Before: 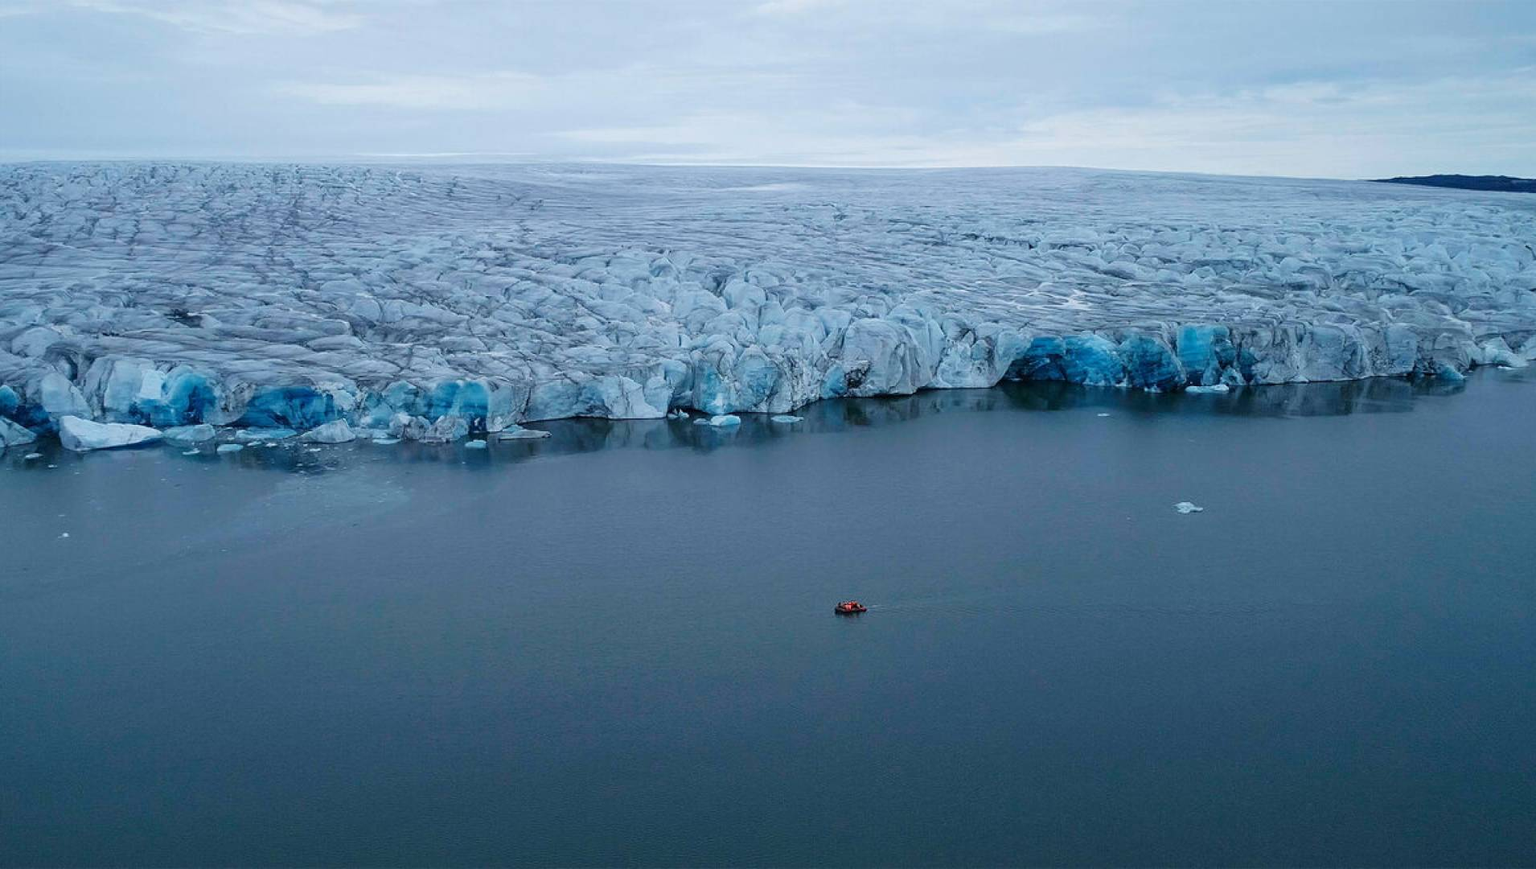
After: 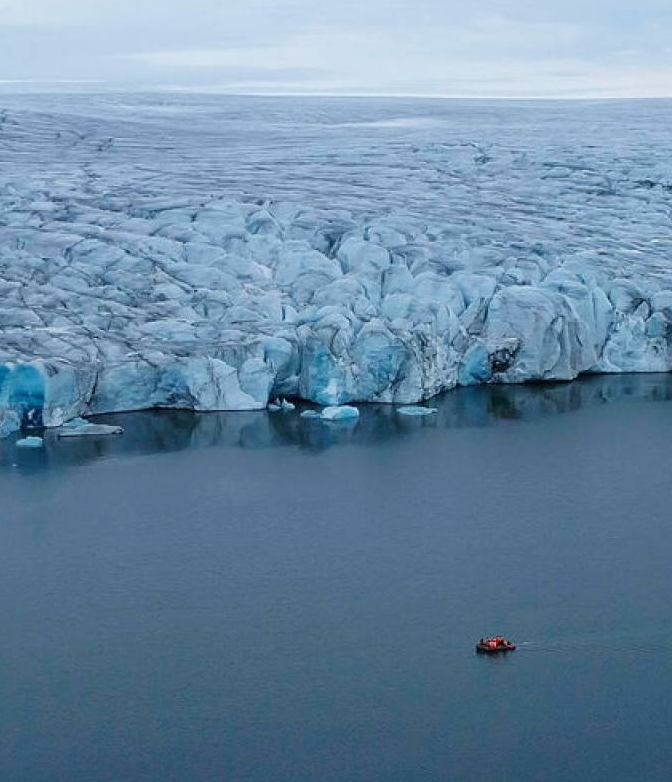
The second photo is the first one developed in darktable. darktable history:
tone equalizer: on, module defaults
crop and rotate: left 29.476%, top 10.214%, right 35.32%, bottom 17.333%
